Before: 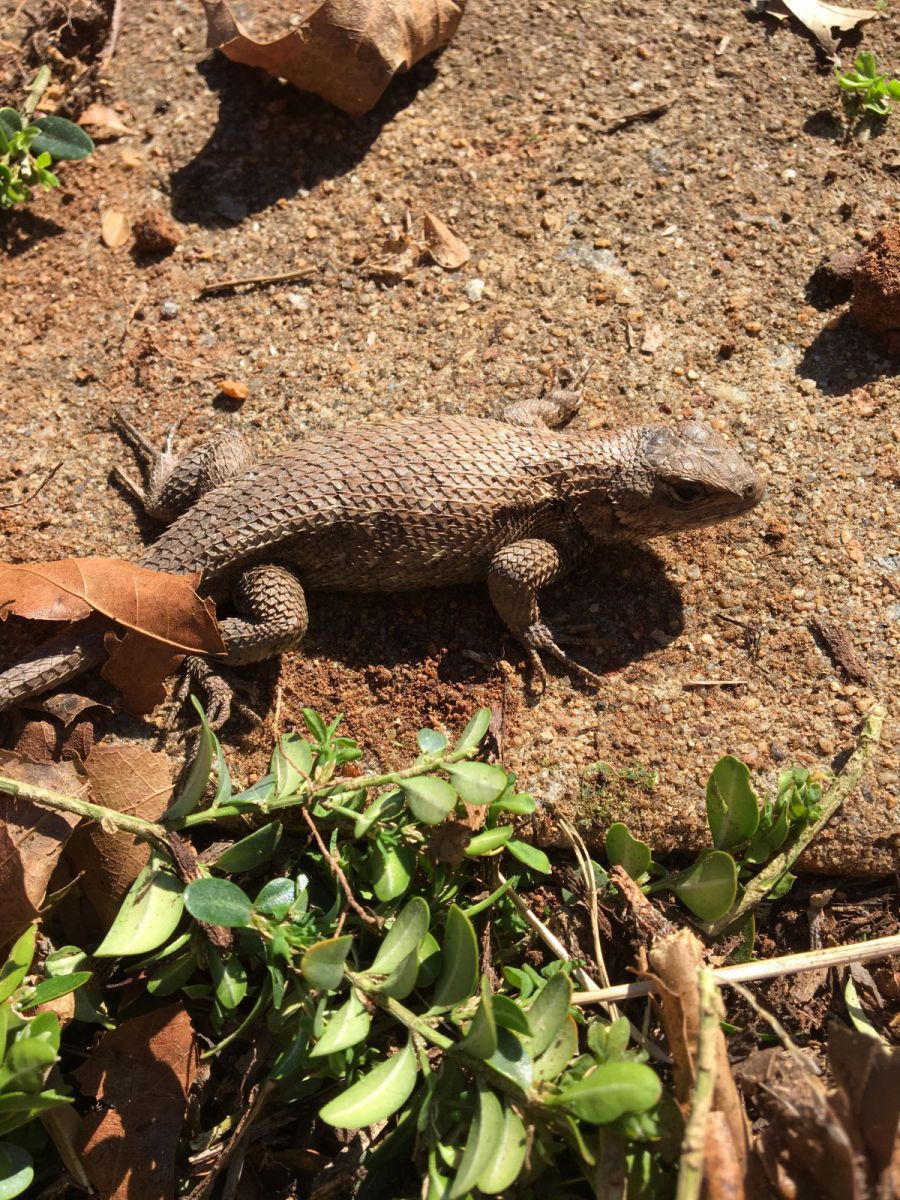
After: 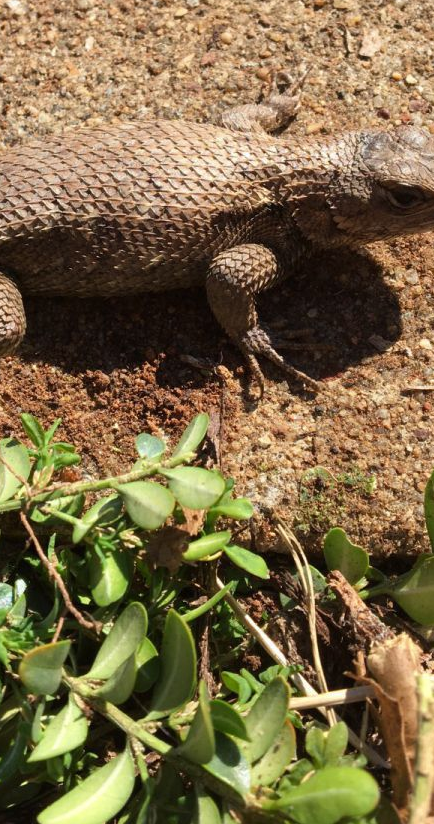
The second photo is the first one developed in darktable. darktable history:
color zones: curves: ch0 [(0.068, 0.464) (0.25, 0.5) (0.48, 0.508) (0.75, 0.536) (0.886, 0.476) (0.967, 0.456)]; ch1 [(0.066, 0.456) (0.25, 0.5) (0.616, 0.508) (0.746, 0.56) (0.934, 0.444)]
crop: left 31.379%, top 24.658%, right 20.326%, bottom 6.628%
